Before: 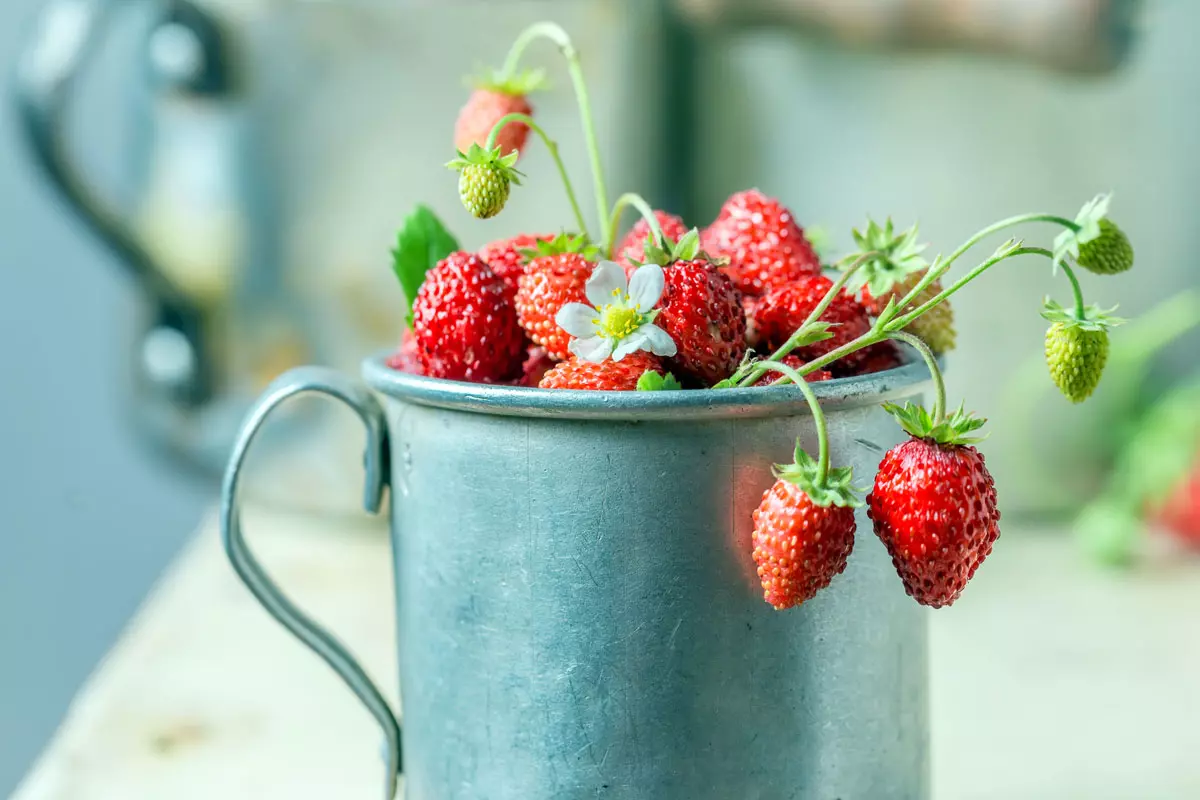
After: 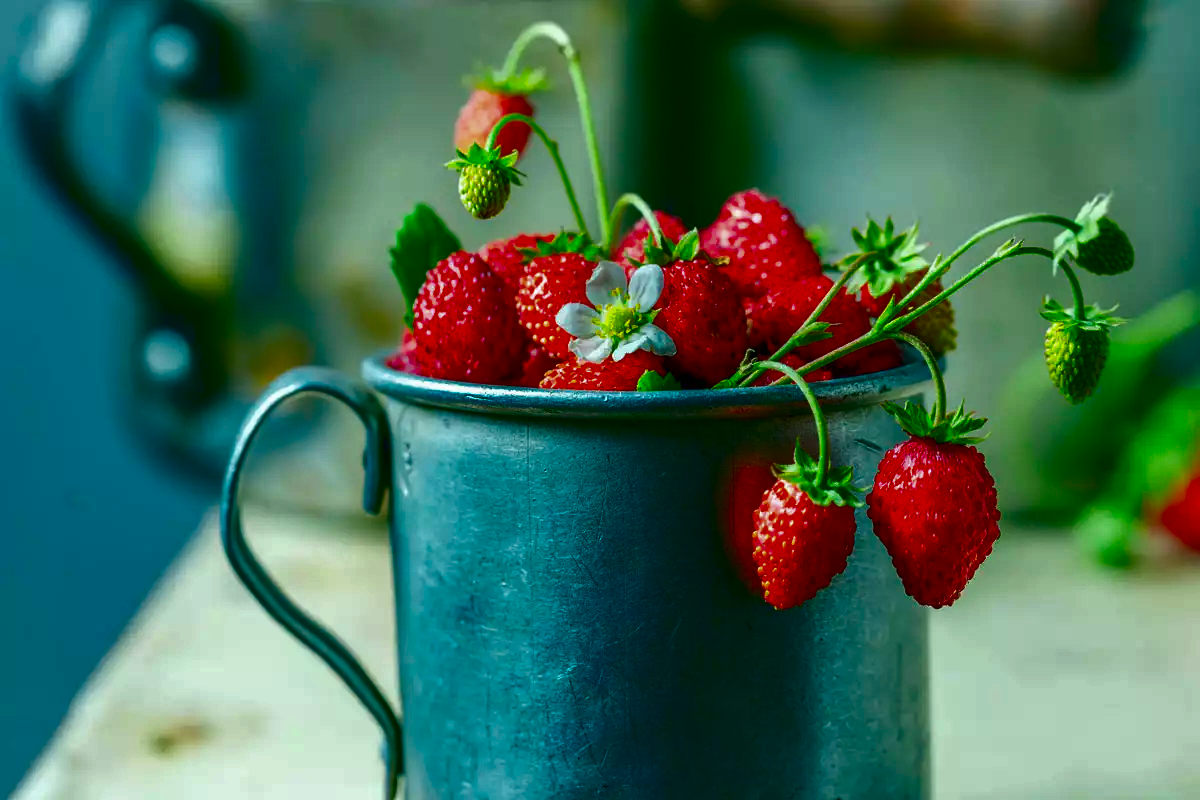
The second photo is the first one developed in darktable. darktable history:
contrast brightness saturation: brightness -1, saturation 1
color zones: curves: ch0 [(0, 0.613) (0.01, 0.613) (0.245, 0.448) (0.498, 0.529) (0.642, 0.665) (0.879, 0.777) (0.99, 0.613)]; ch1 [(0, 0) (0.143, 0) (0.286, 0) (0.429, 0) (0.571, 0) (0.714, 0) (0.857, 0)], mix -93.41%
